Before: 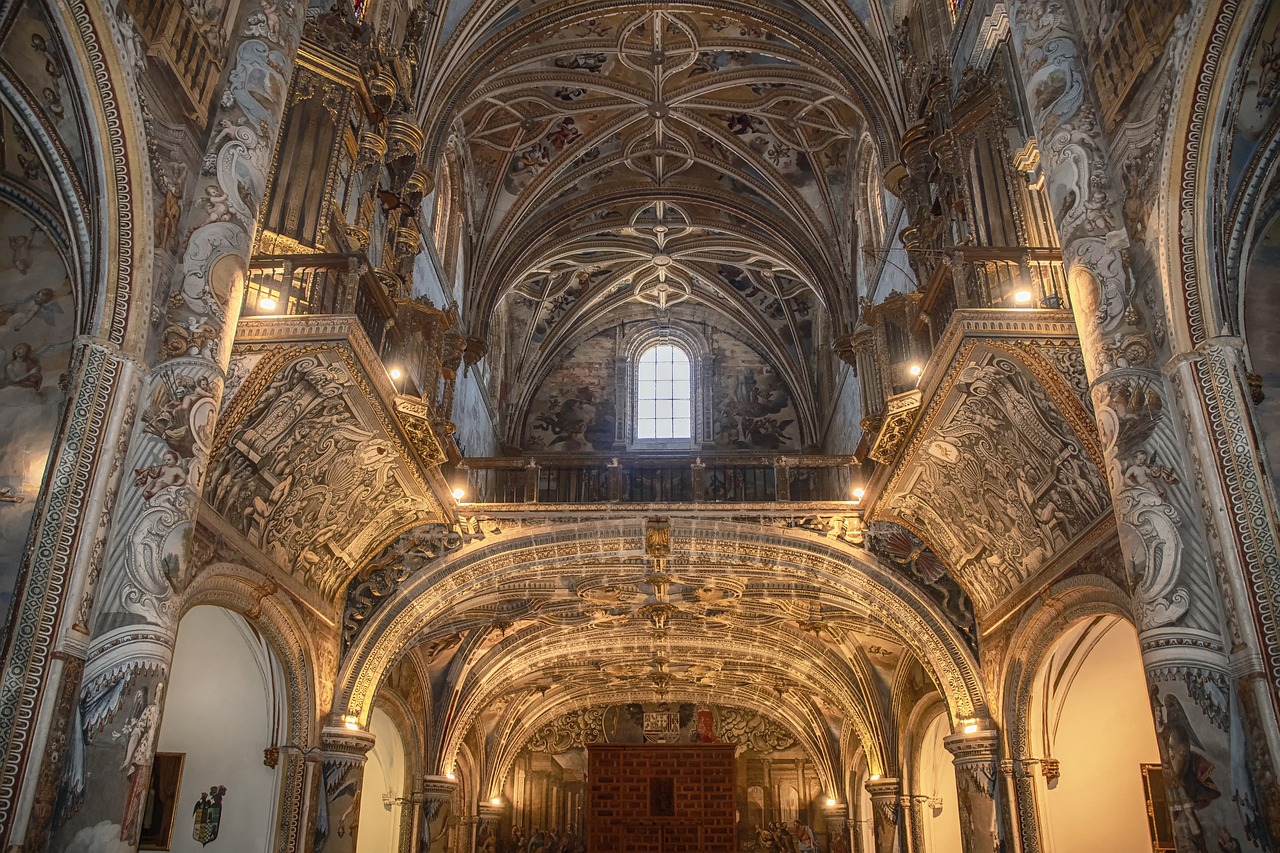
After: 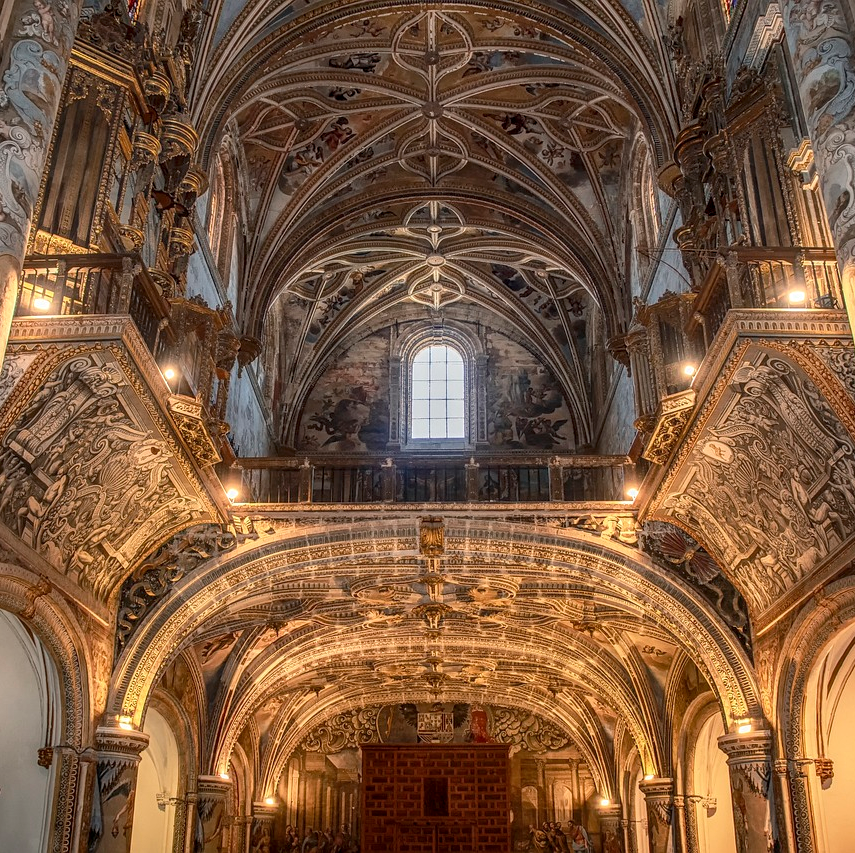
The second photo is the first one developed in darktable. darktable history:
crop and rotate: left 17.732%, right 15.423%
local contrast: on, module defaults
exposure: exposure -0.072 EV, compensate highlight preservation false
